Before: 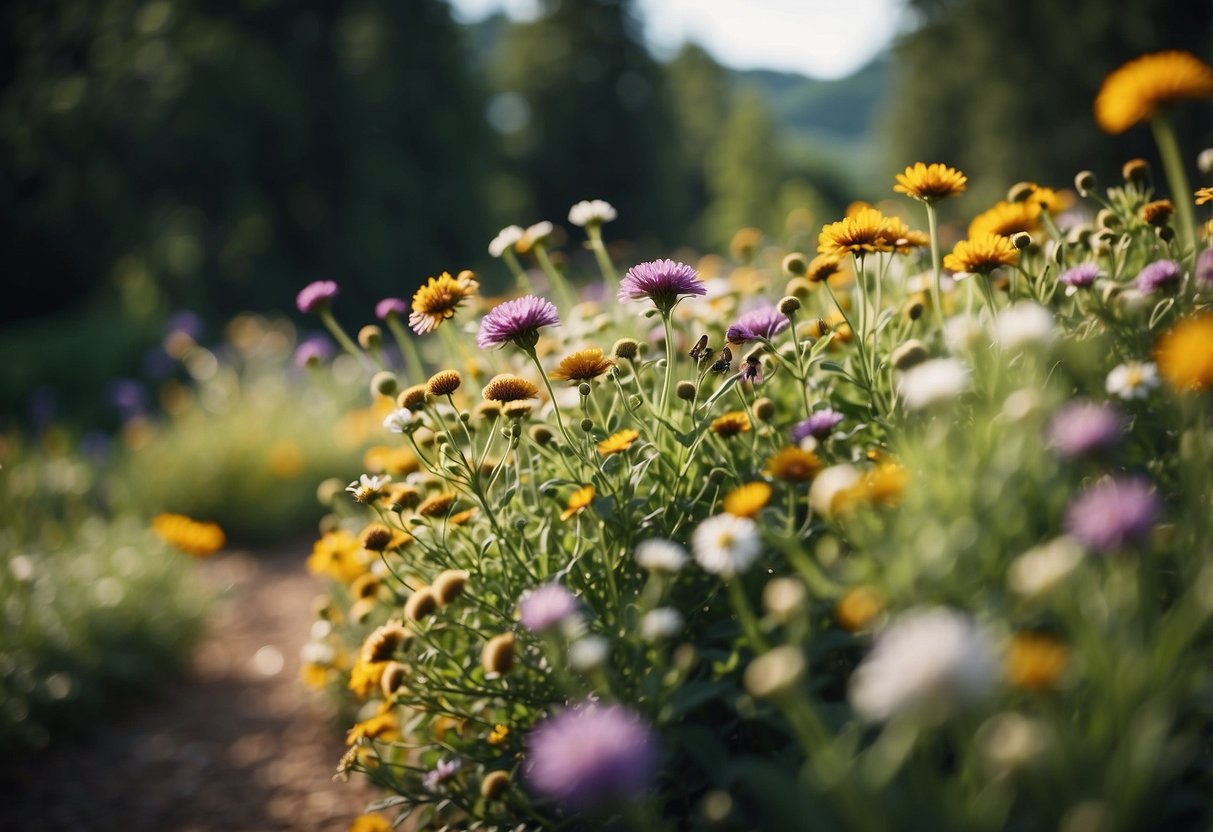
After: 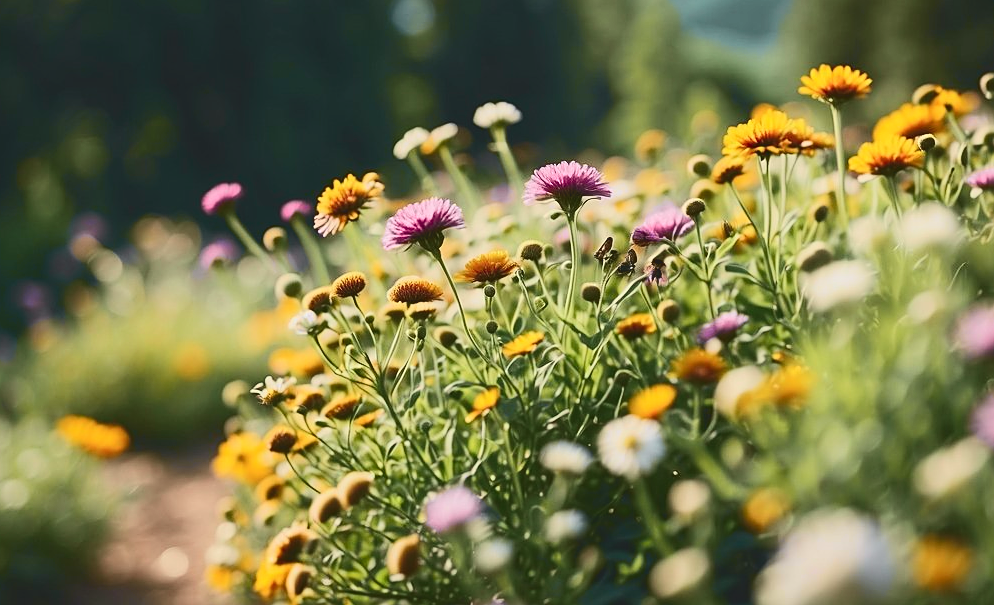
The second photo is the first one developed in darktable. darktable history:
crop: left 7.856%, top 11.836%, right 10.12%, bottom 15.387%
sharpen: on, module defaults
tone curve: curves: ch0 [(0, 0.11) (0.181, 0.223) (0.405, 0.46) (0.456, 0.528) (0.634, 0.728) (0.877, 0.89) (0.984, 0.935)]; ch1 [(0, 0.052) (0.443, 0.43) (0.492, 0.485) (0.566, 0.579) (0.595, 0.625) (0.608, 0.654) (0.65, 0.708) (1, 0.961)]; ch2 [(0, 0) (0.33, 0.301) (0.421, 0.443) (0.447, 0.489) (0.495, 0.492) (0.537, 0.57) (0.586, 0.591) (0.663, 0.686) (1, 1)], color space Lab, independent channels, preserve colors none
